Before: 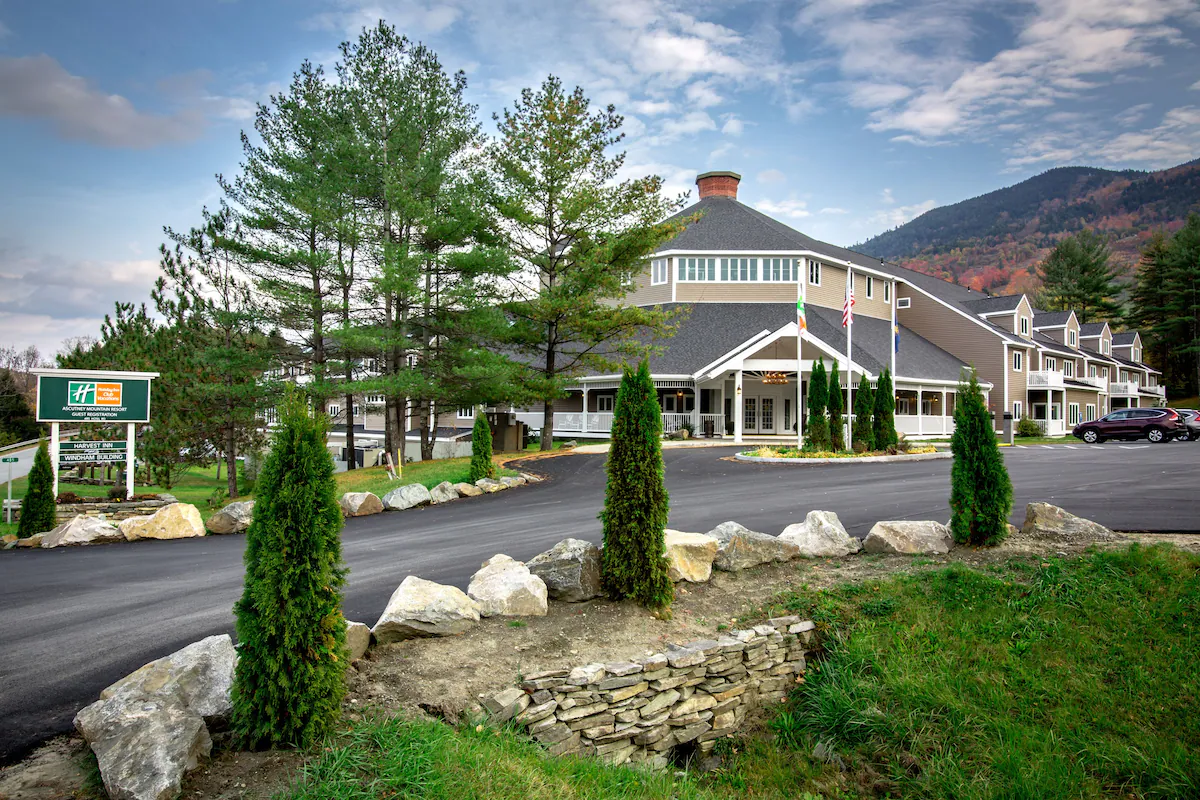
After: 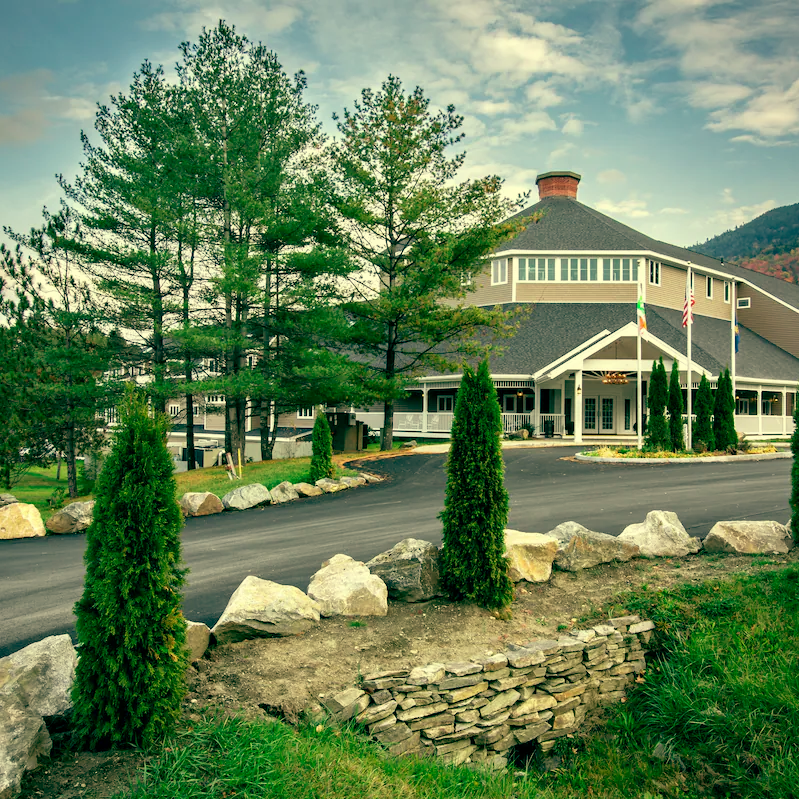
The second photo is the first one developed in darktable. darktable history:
color balance: mode lift, gamma, gain (sRGB), lift [1, 0.69, 1, 1], gamma [1, 1.482, 1, 1], gain [1, 1, 1, 0.802]
crop and rotate: left 13.409%, right 19.924%
